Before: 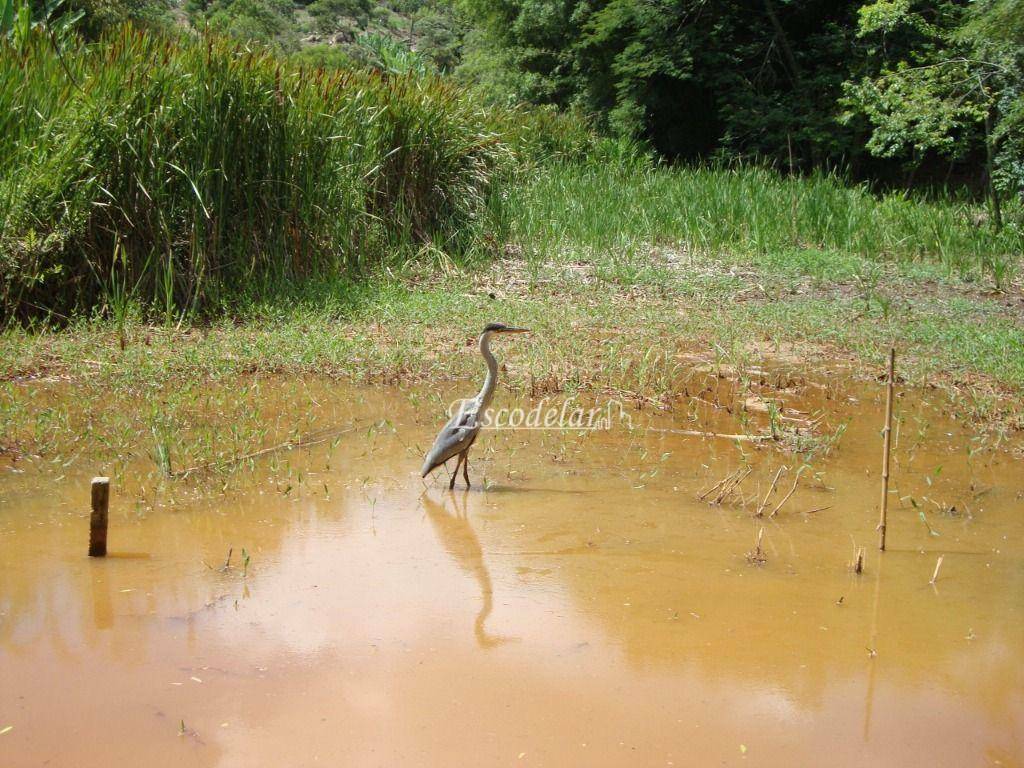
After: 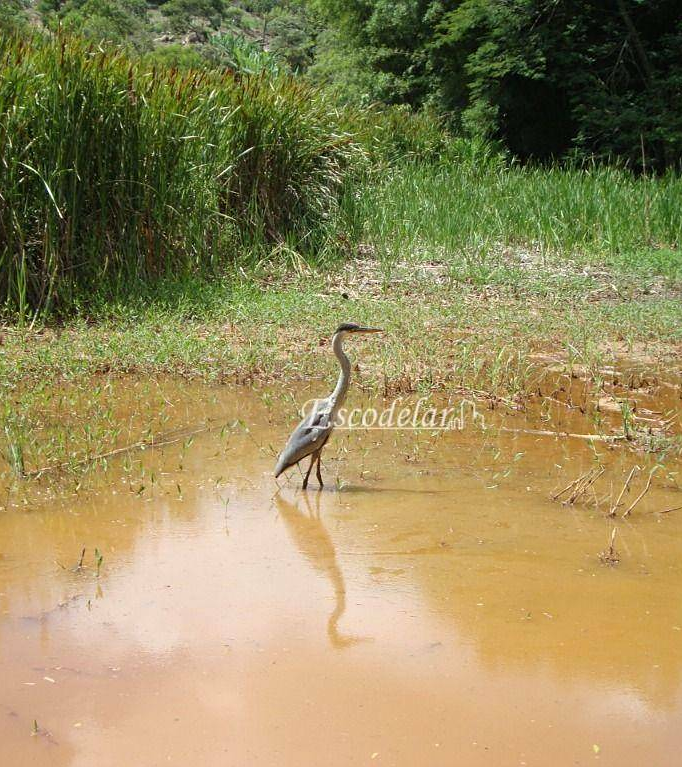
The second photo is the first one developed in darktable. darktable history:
sharpen: amount 0.2
crop and rotate: left 14.385%, right 18.948%
